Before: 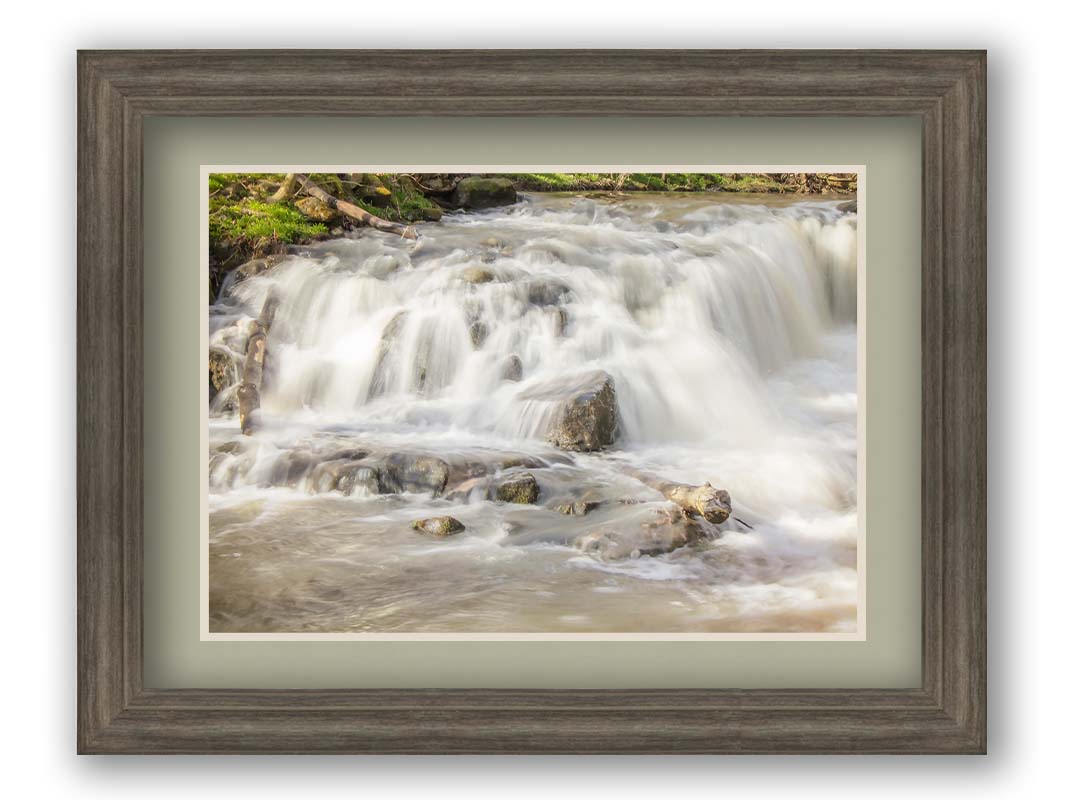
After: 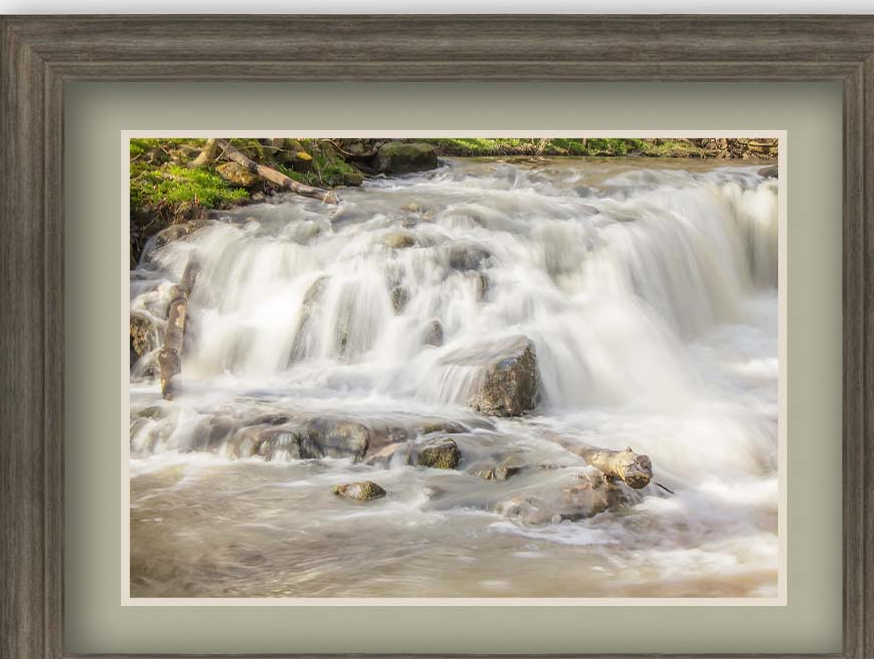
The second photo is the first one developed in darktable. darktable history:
crop and rotate: left 7.496%, top 4.453%, right 10.549%, bottom 13.081%
